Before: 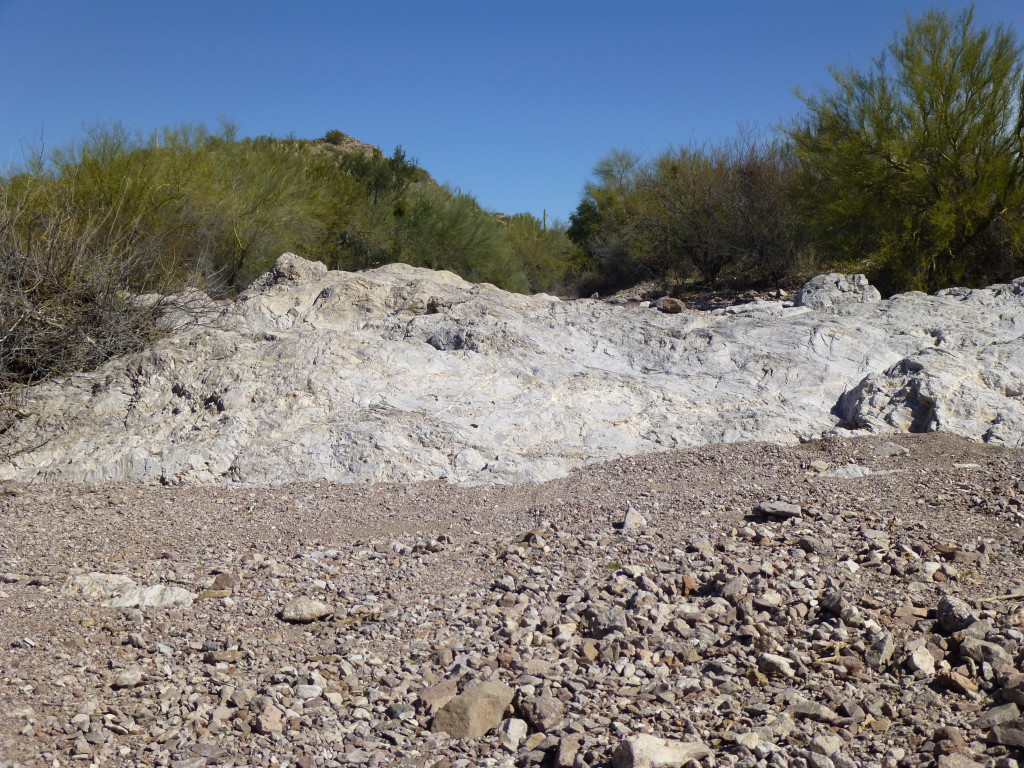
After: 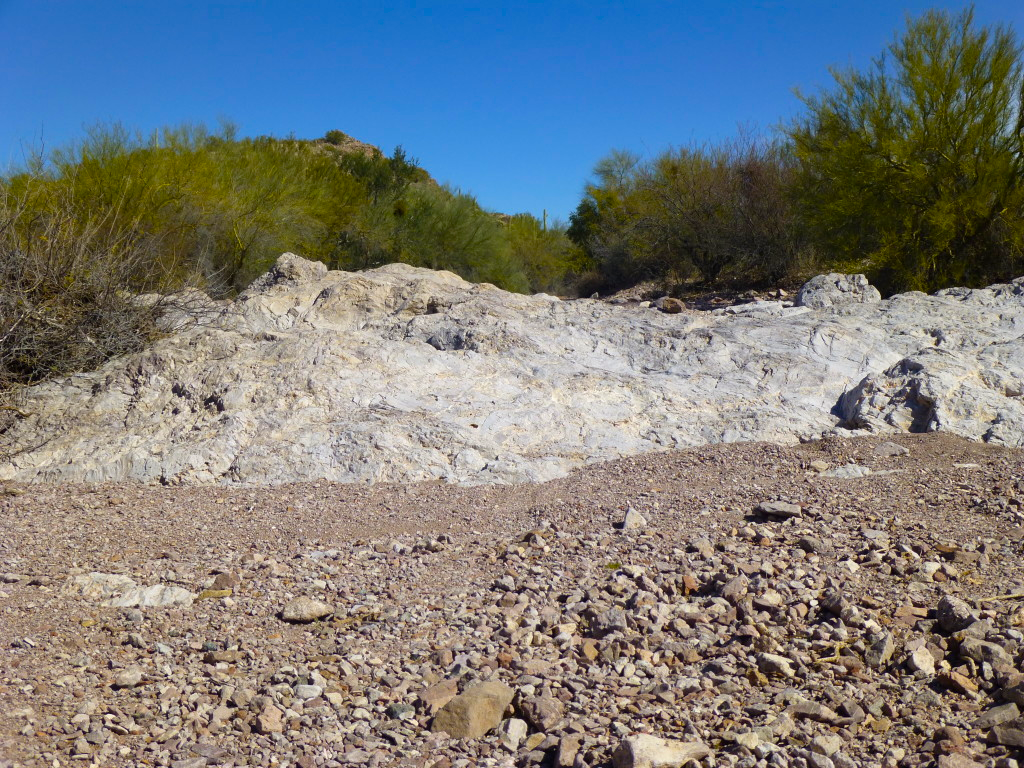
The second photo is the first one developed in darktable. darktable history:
color balance rgb: power › chroma 0.233%, power › hue 63.04°, linear chroma grading › global chroma 14.576%, perceptual saturation grading › global saturation 24.874%
